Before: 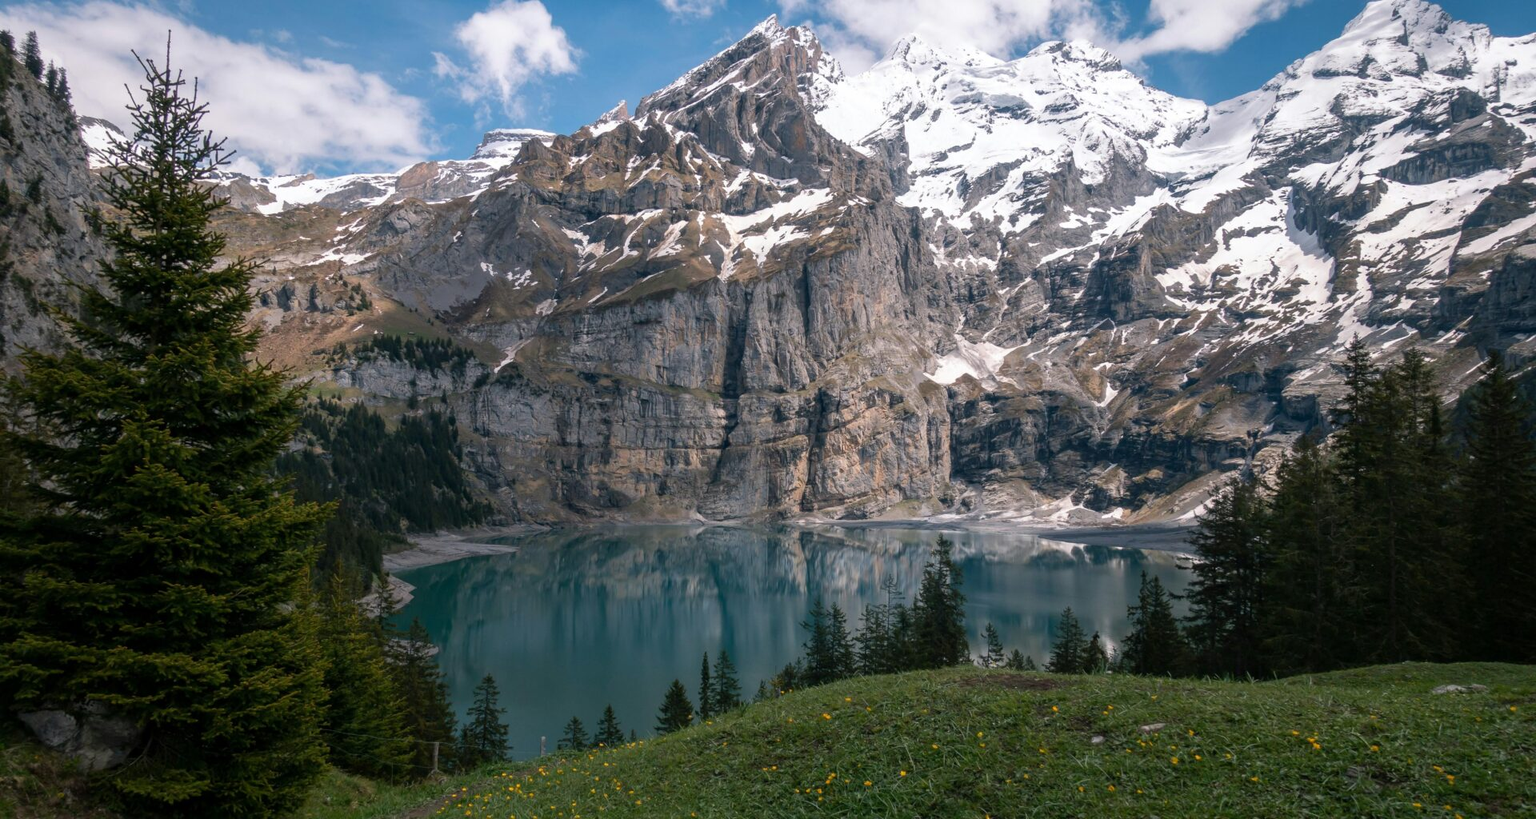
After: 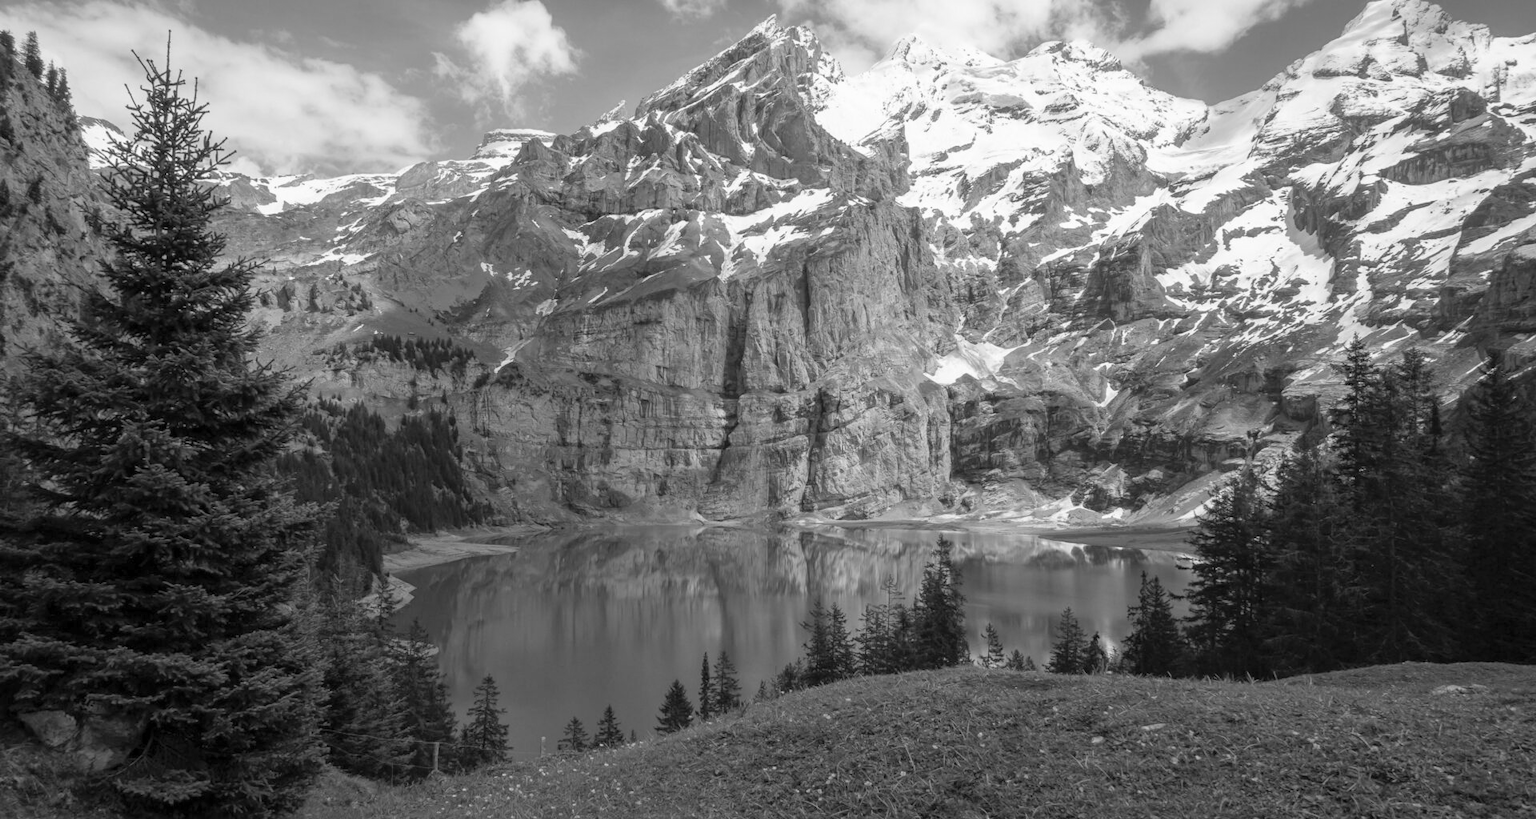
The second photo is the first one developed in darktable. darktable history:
contrast brightness saturation: brightness 0.15
monochrome: a -11.7, b 1.62, size 0.5, highlights 0.38
